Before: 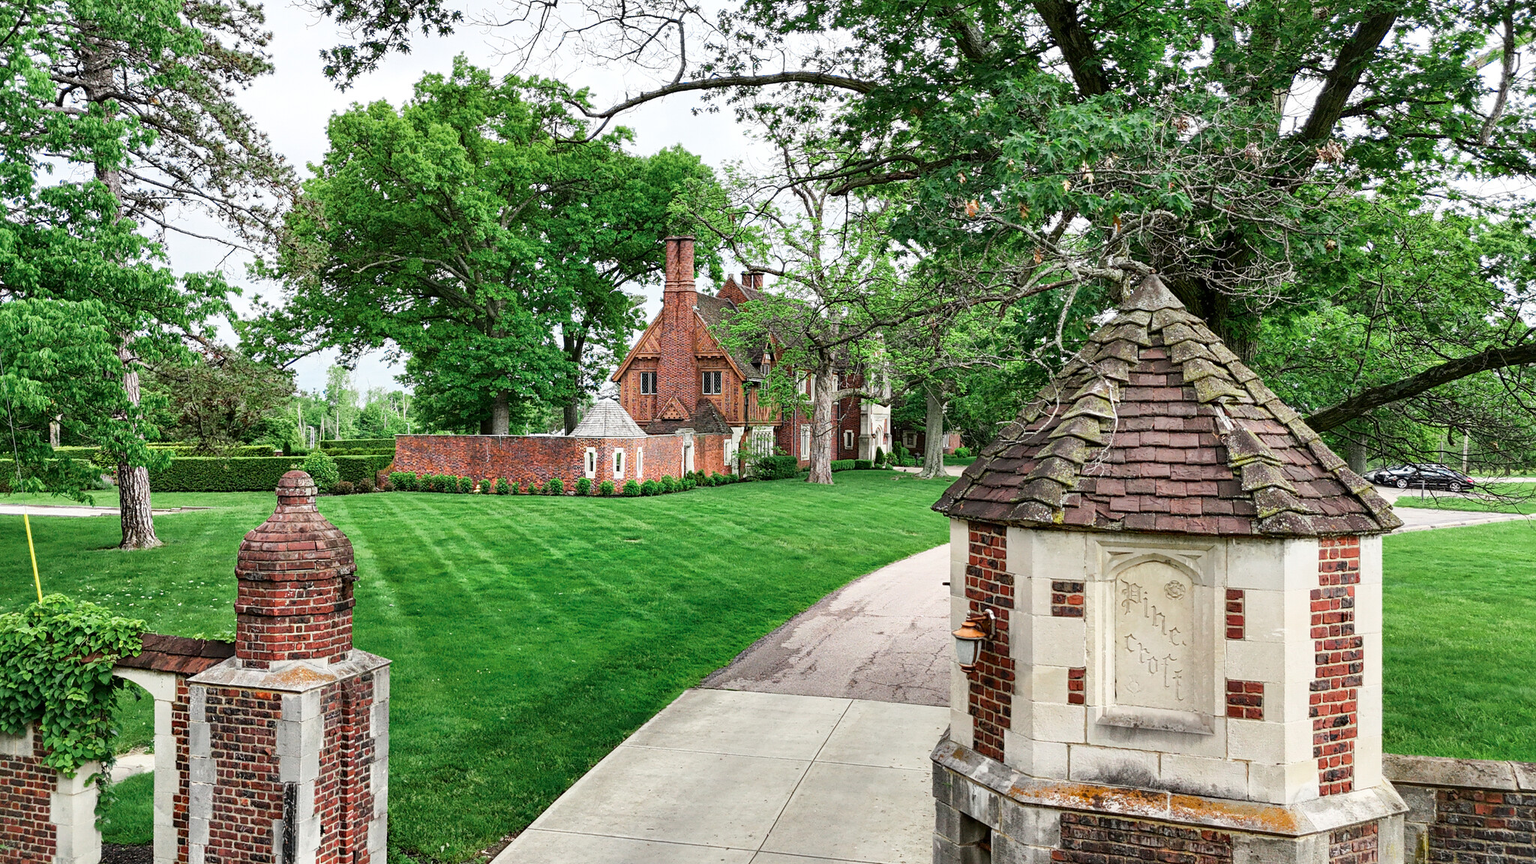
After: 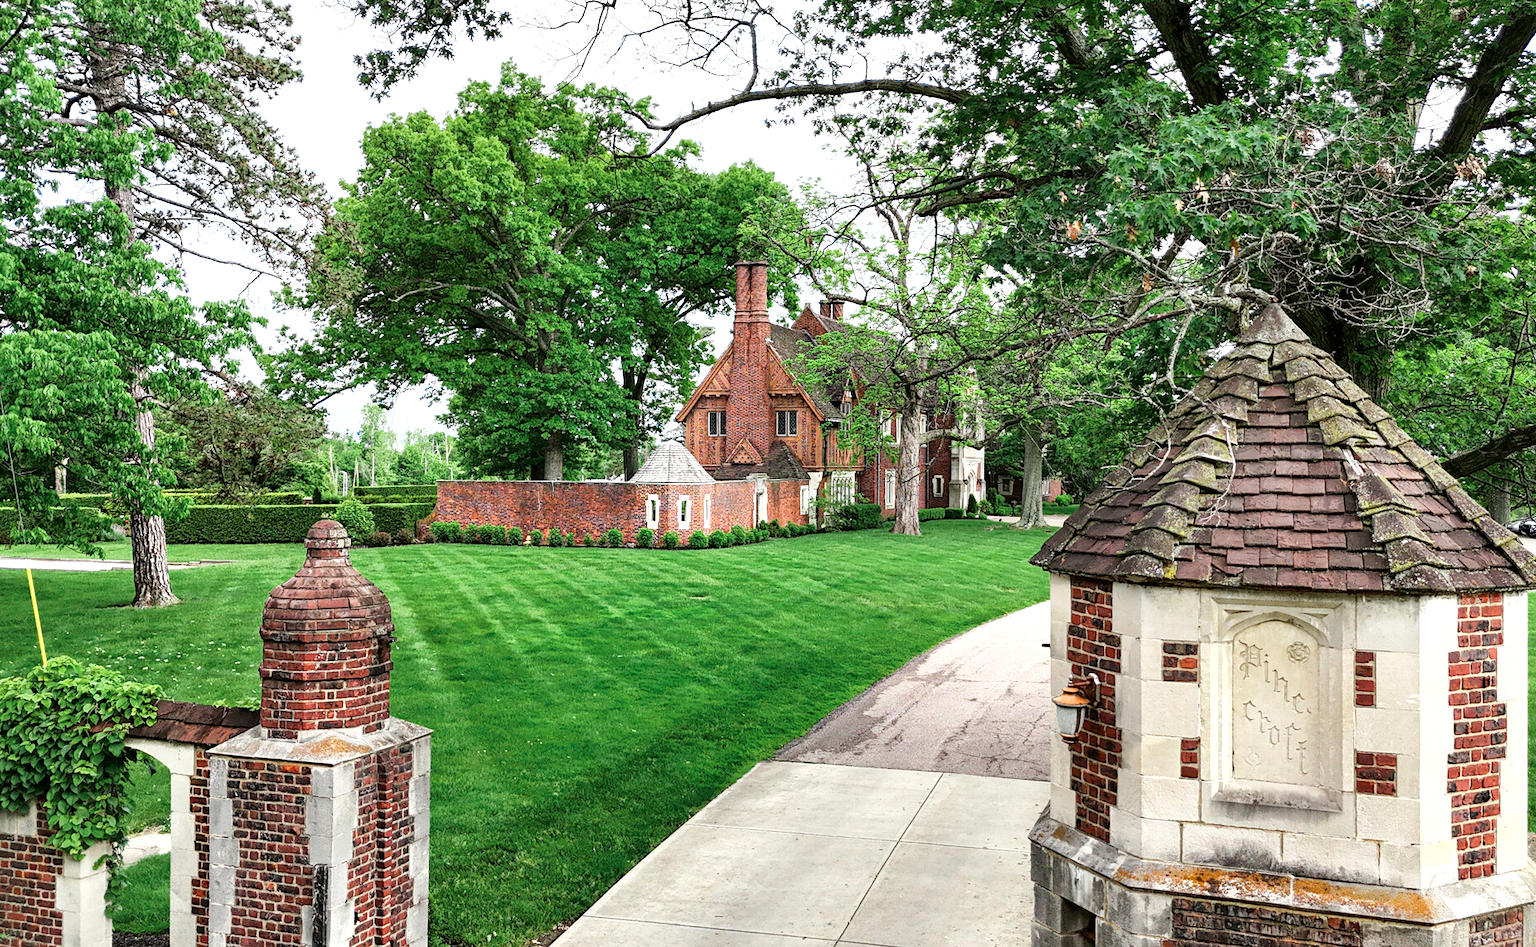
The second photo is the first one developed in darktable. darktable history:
crop: right 9.515%, bottom 0.037%
tone equalizer: -8 EV -0.437 EV, -7 EV -0.402 EV, -6 EV -0.371 EV, -5 EV -0.209 EV, -3 EV 0.222 EV, -2 EV 0.307 EV, -1 EV 0.371 EV, +0 EV 0.432 EV
exposure: exposure -0.116 EV, compensate highlight preservation false
